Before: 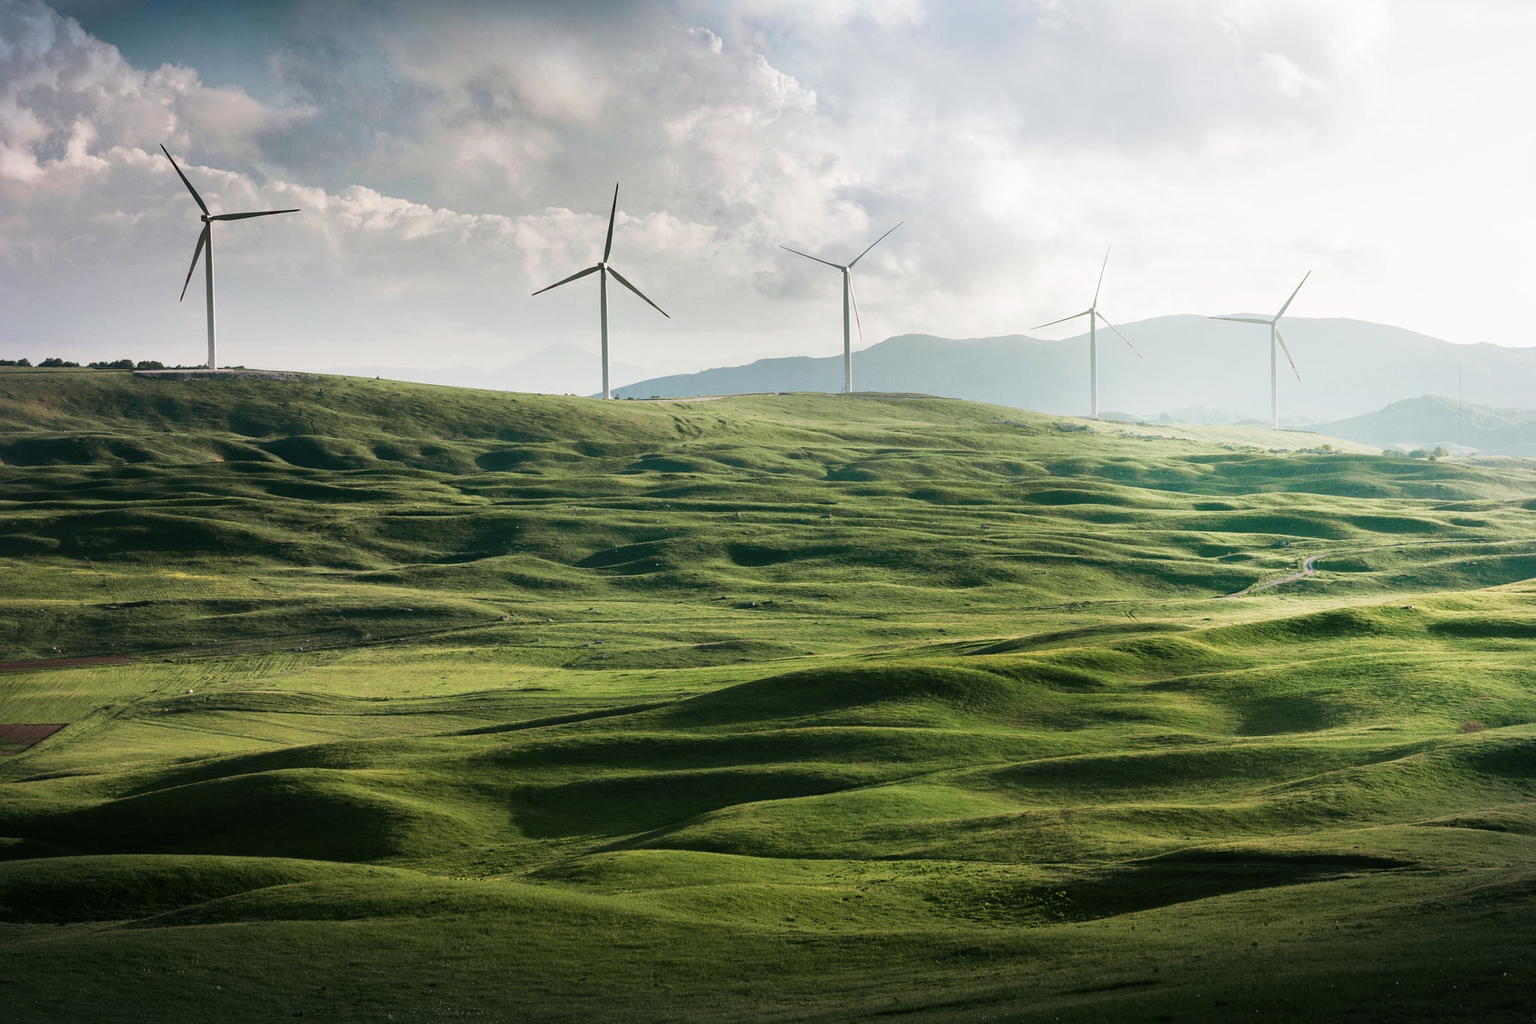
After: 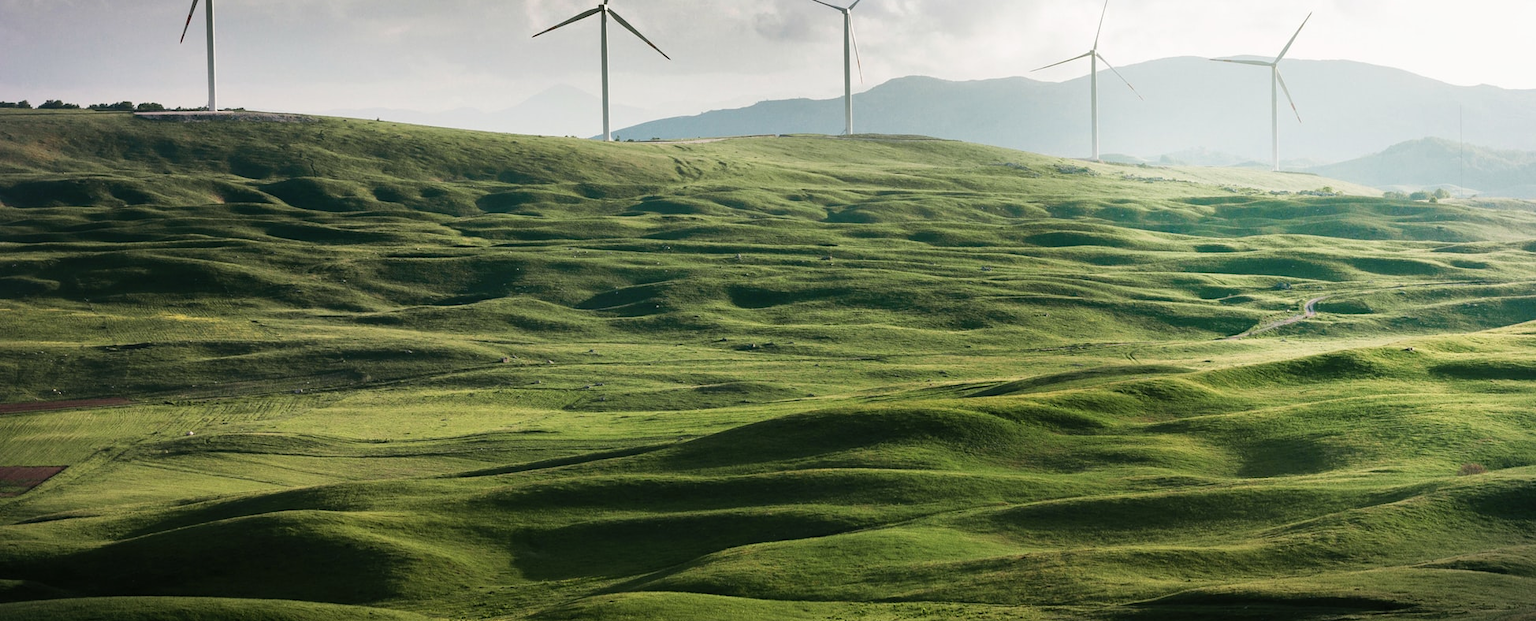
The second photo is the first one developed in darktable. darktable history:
fill light: on, module defaults
crop and rotate: top 25.357%, bottom 13.942%
